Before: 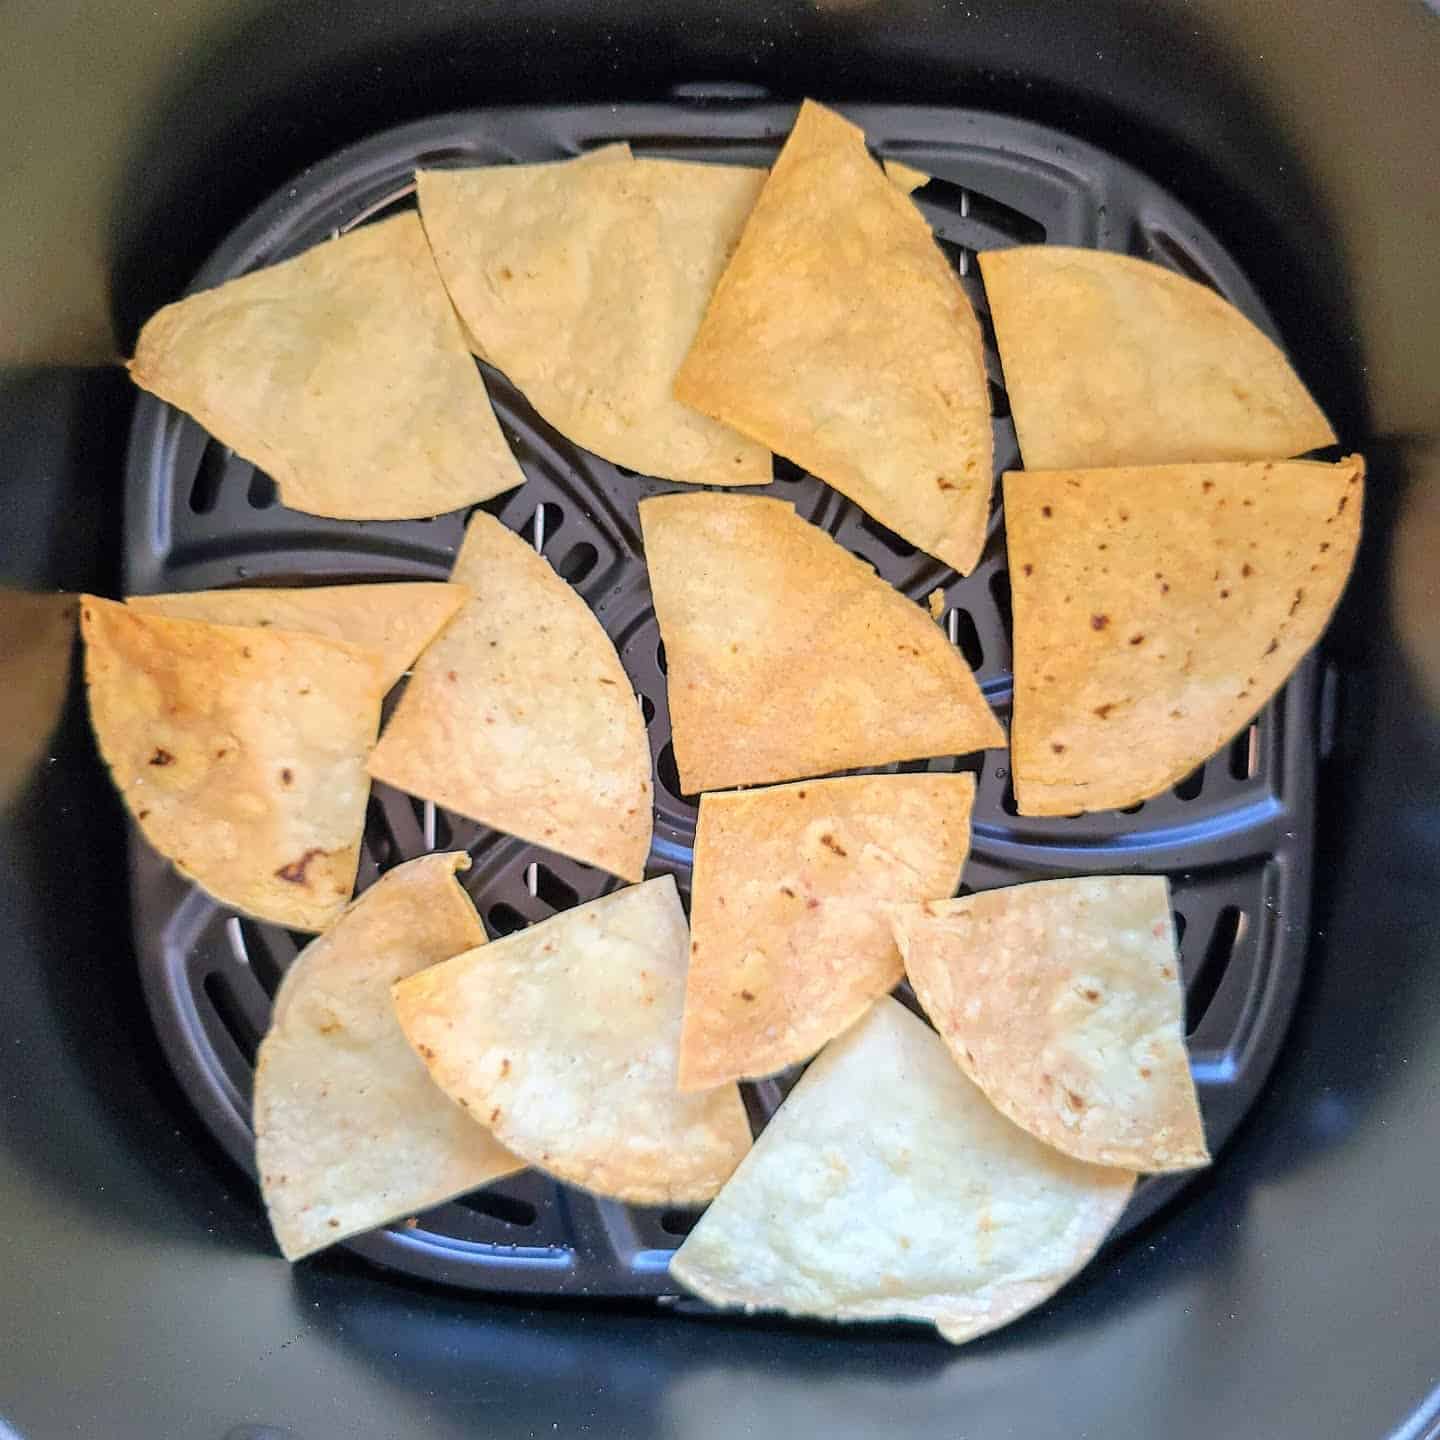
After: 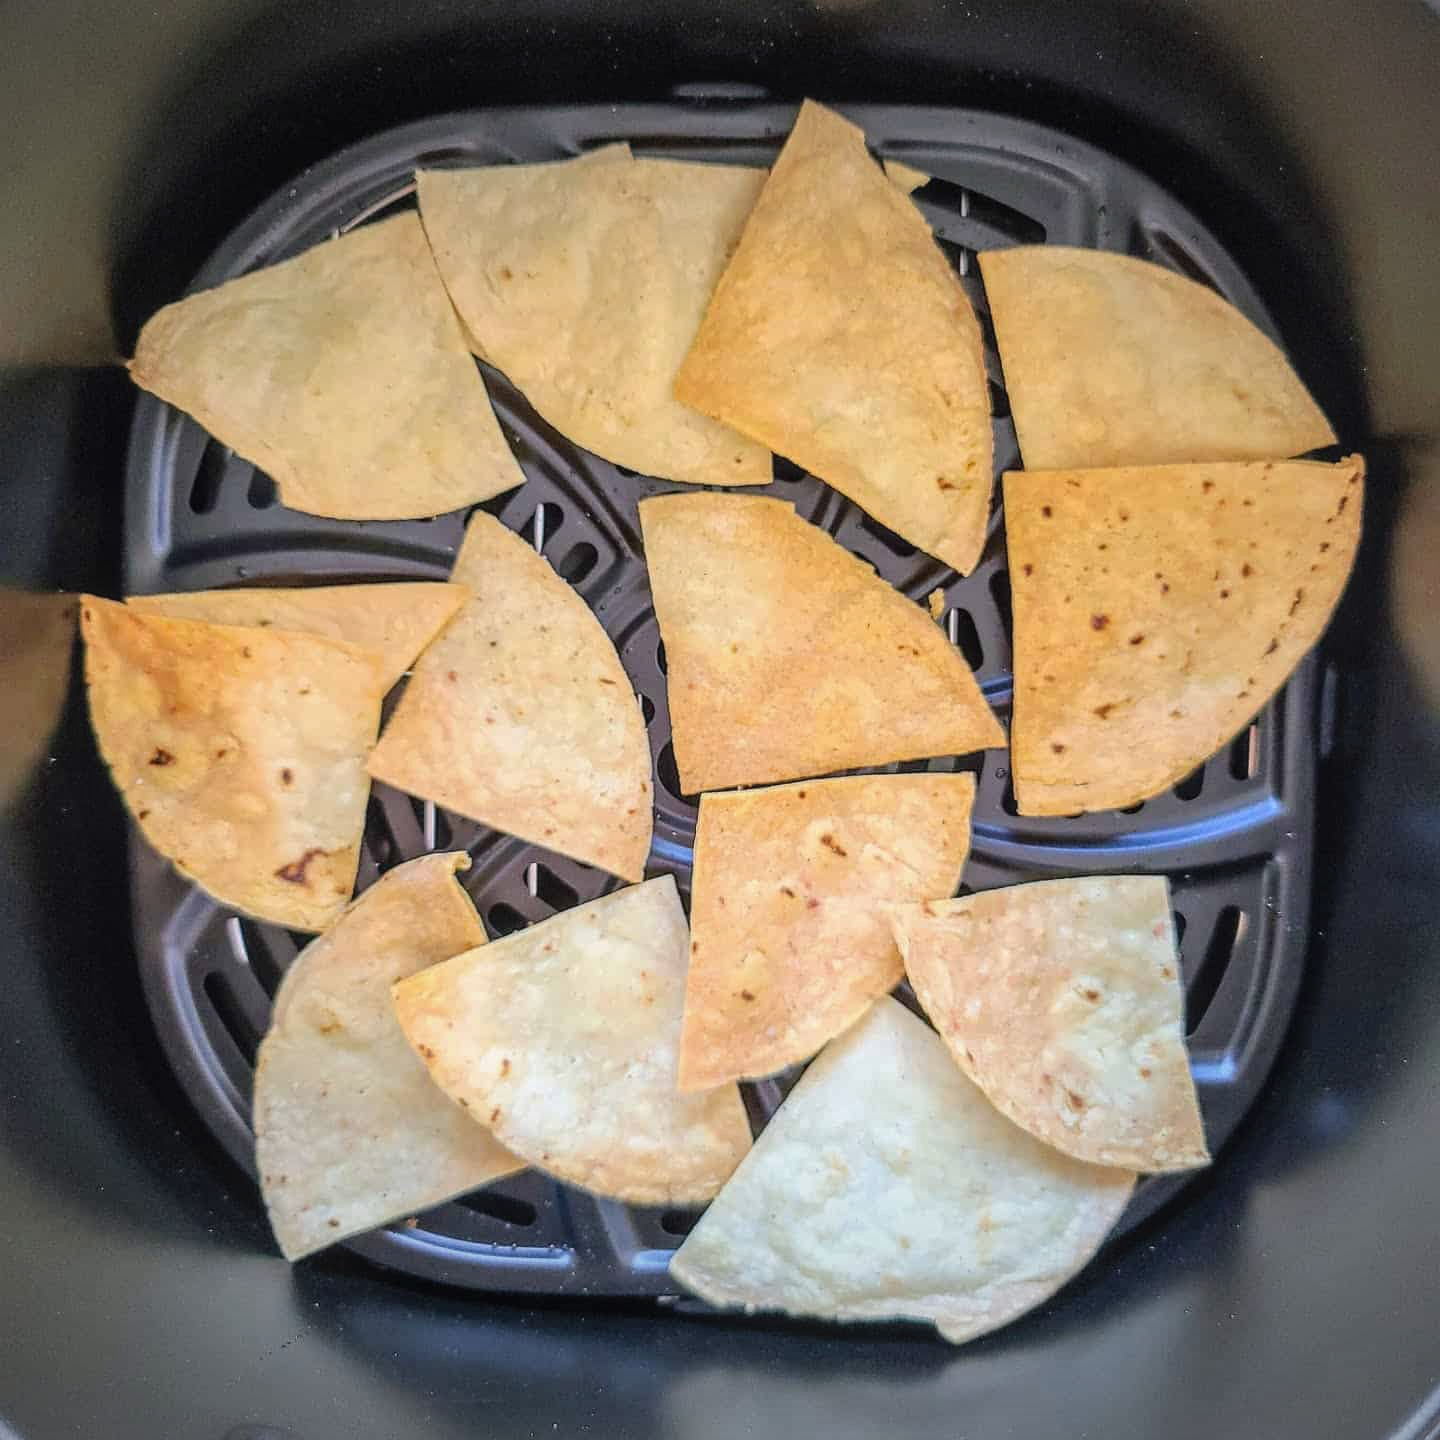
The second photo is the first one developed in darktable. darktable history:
vignetting: fall-off radius 100%, width/height ratio 1.337
local contrast: detail 110%
